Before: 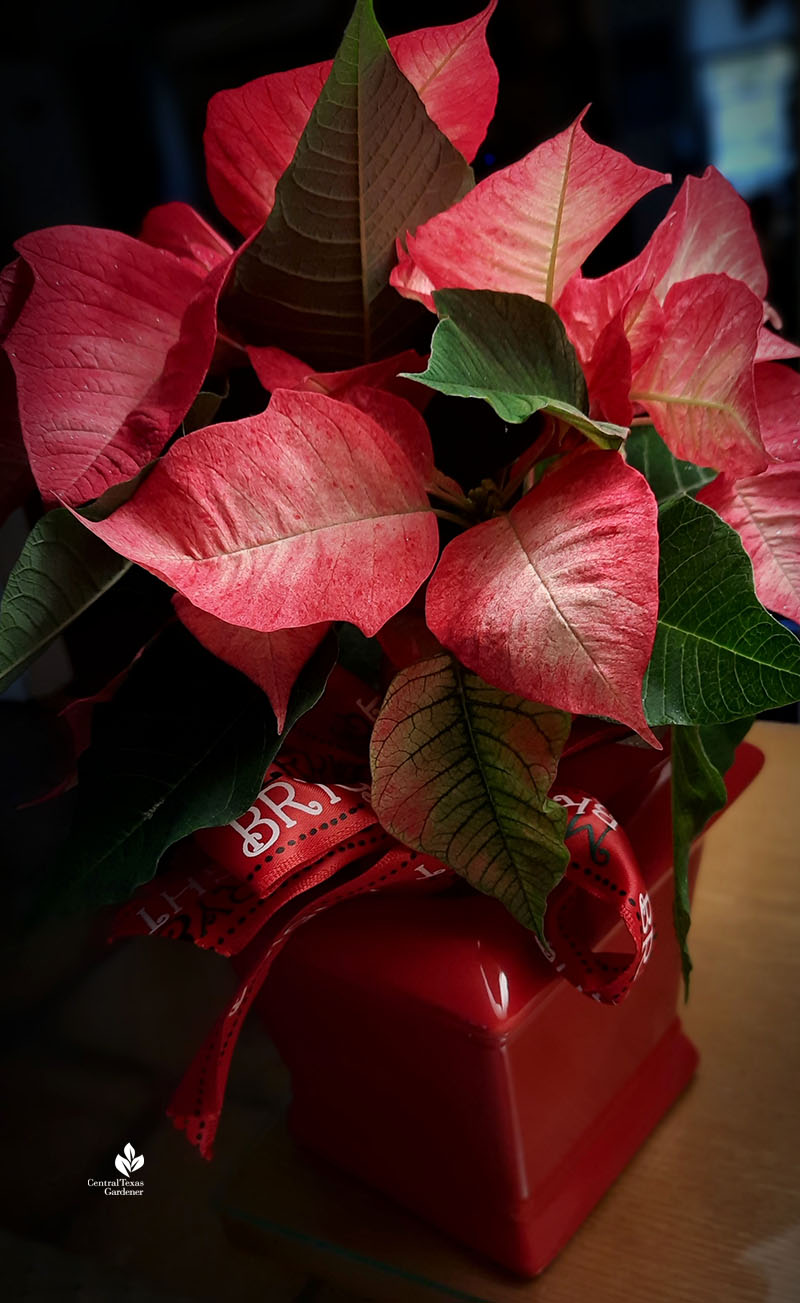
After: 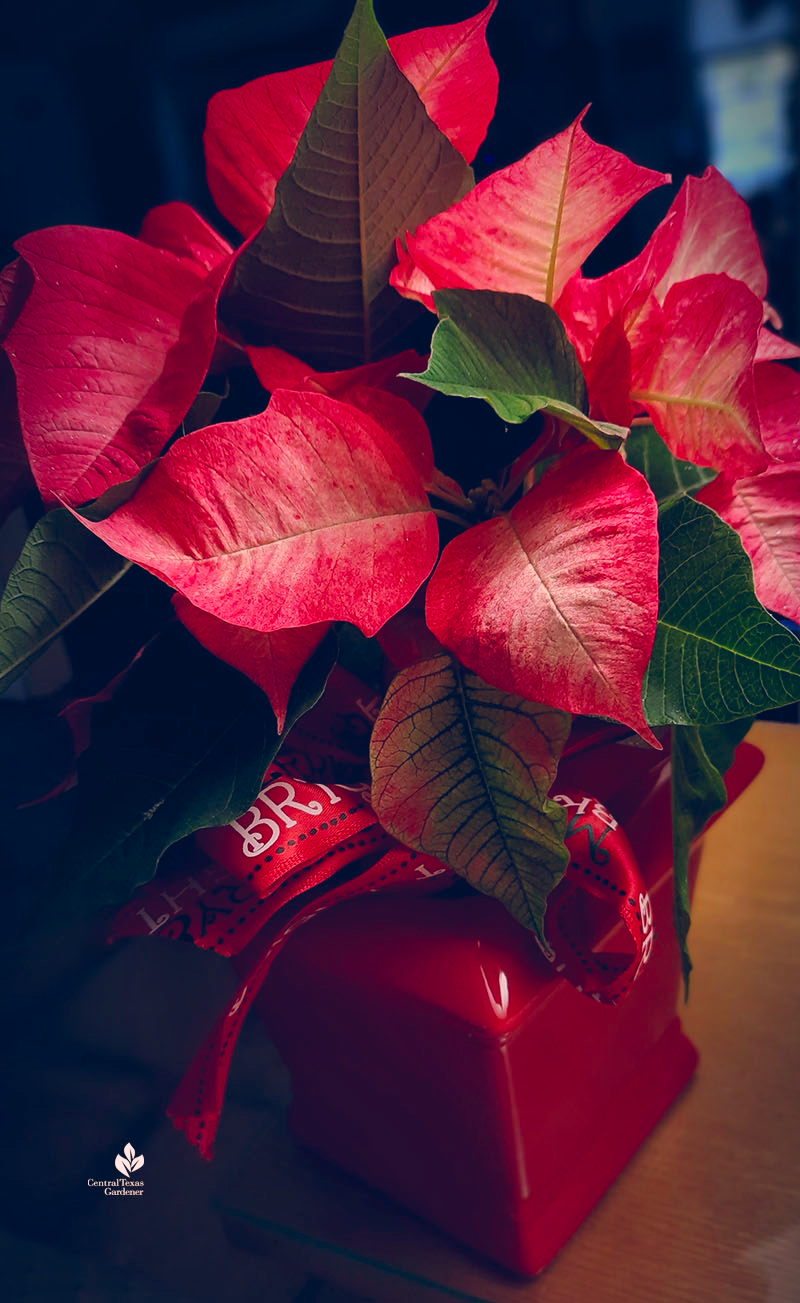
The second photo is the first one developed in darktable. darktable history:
color balance rgb: power › chroma 0.227%, power › hue 62.11°, global offset › luminance 0.386%, global offset › chroma 0.21%, global offset › hue 255.56°, linear chroma grading › global chroma 8.762%, perceptual saturation grading › global saturation 19.516%, contrast -9.518%
shadows and highlights: shadows 20.86, highlights -36.93, soften with gaussian
color correction: highlights a* 13.01, highlights b* 5.36
